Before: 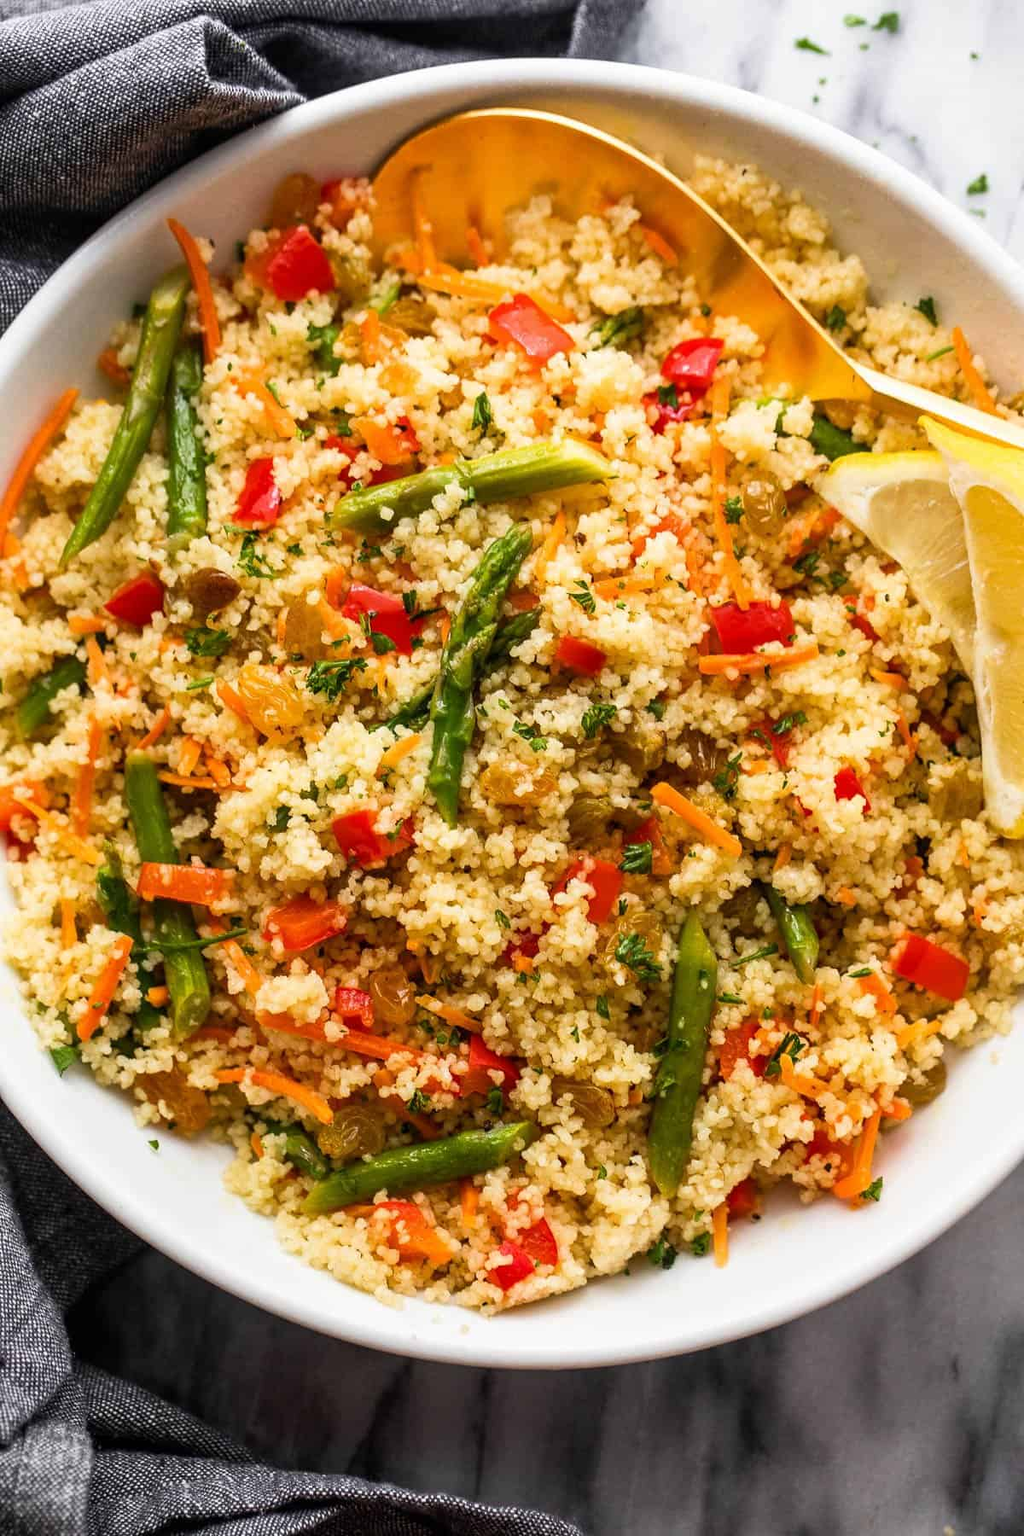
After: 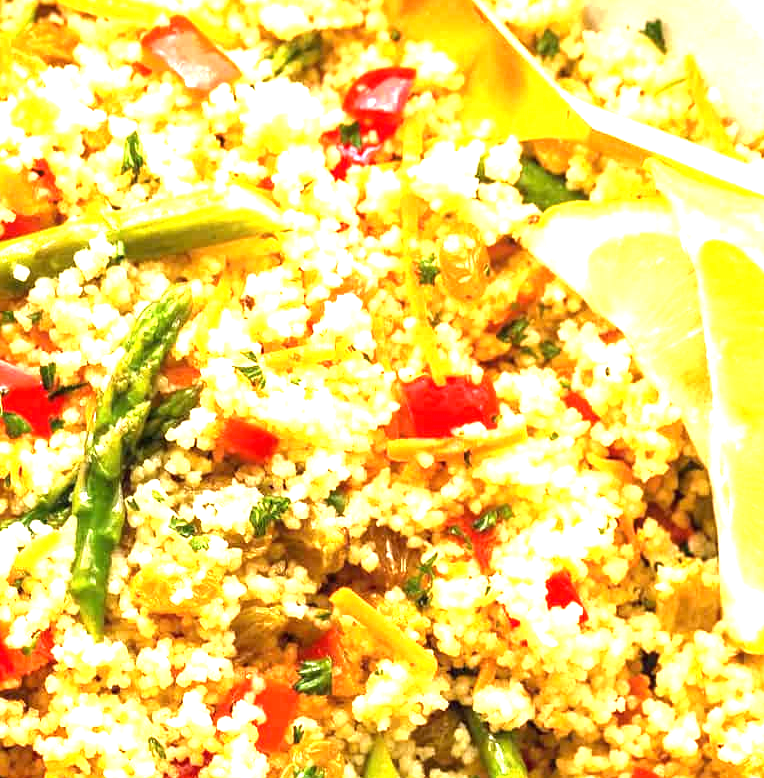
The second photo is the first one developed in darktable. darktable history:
exposure: black level correction 0, exposure 1.75 EV, compensate exposure bias true, compensate highlight preservation false
crop: left 36.005%, top 18.293%, right 0.31%, bottom 38.444%
